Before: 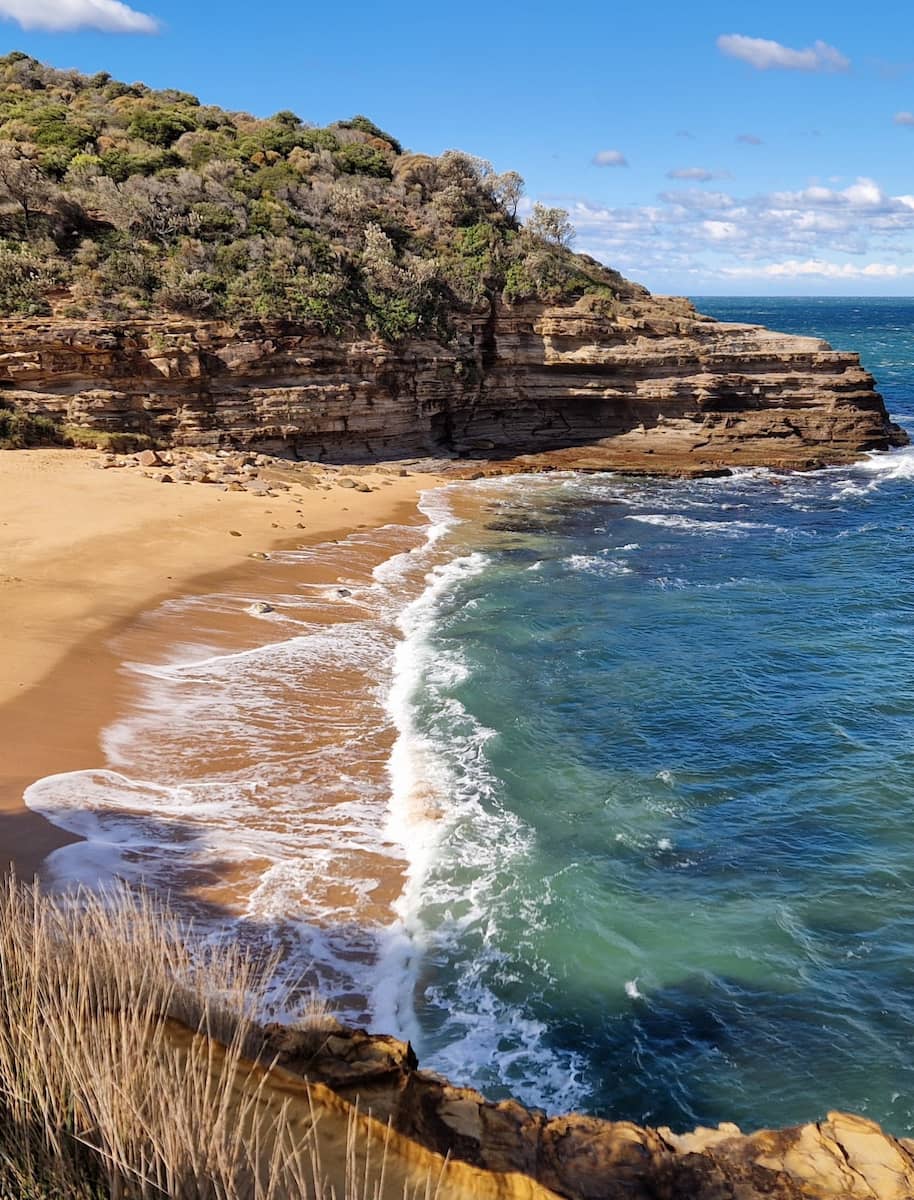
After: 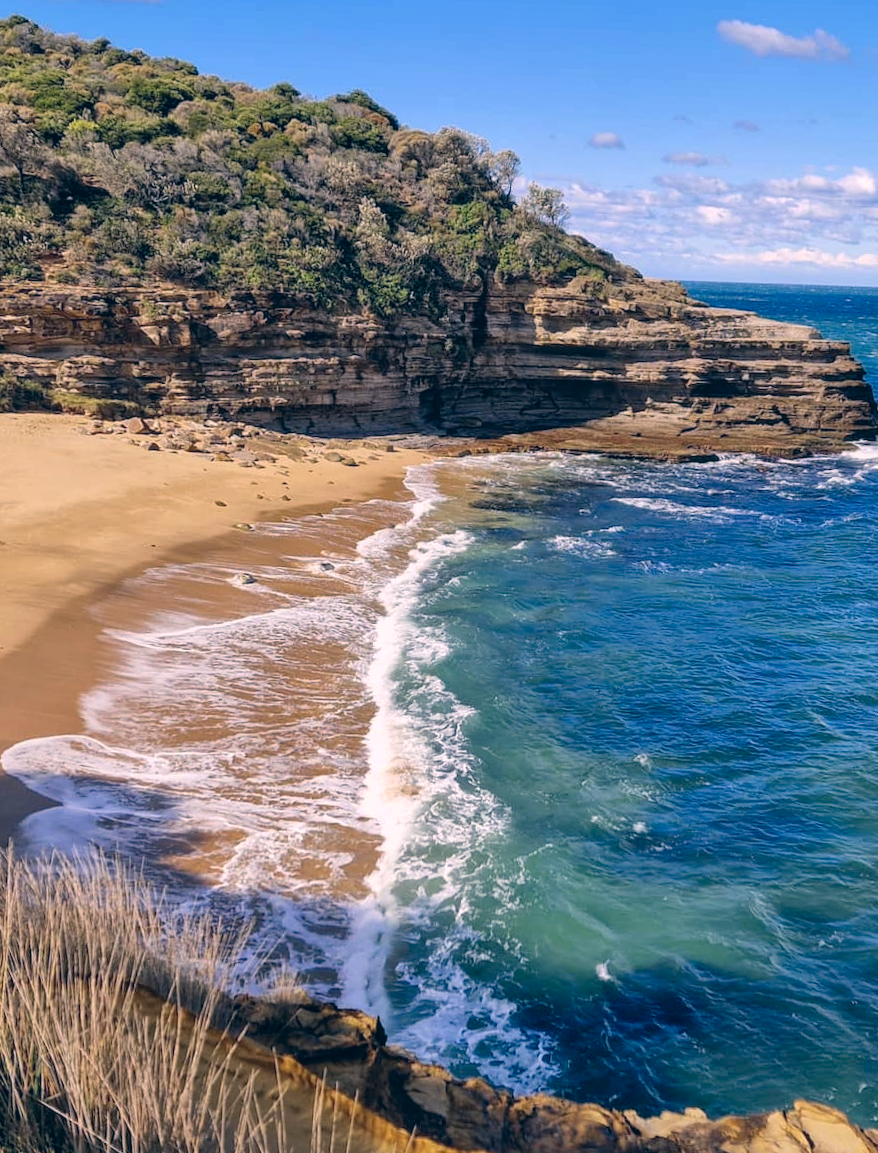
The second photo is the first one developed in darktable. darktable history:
crop and rotate: angle -1.78°
color calibration: x 0.37, y 0.382, temperature 4315.89 K
local contrast: detail 109%
color correction: highlights a* 10.34, highlights b* 13.93, shadows a* -9.93, shadows b* -14.88
